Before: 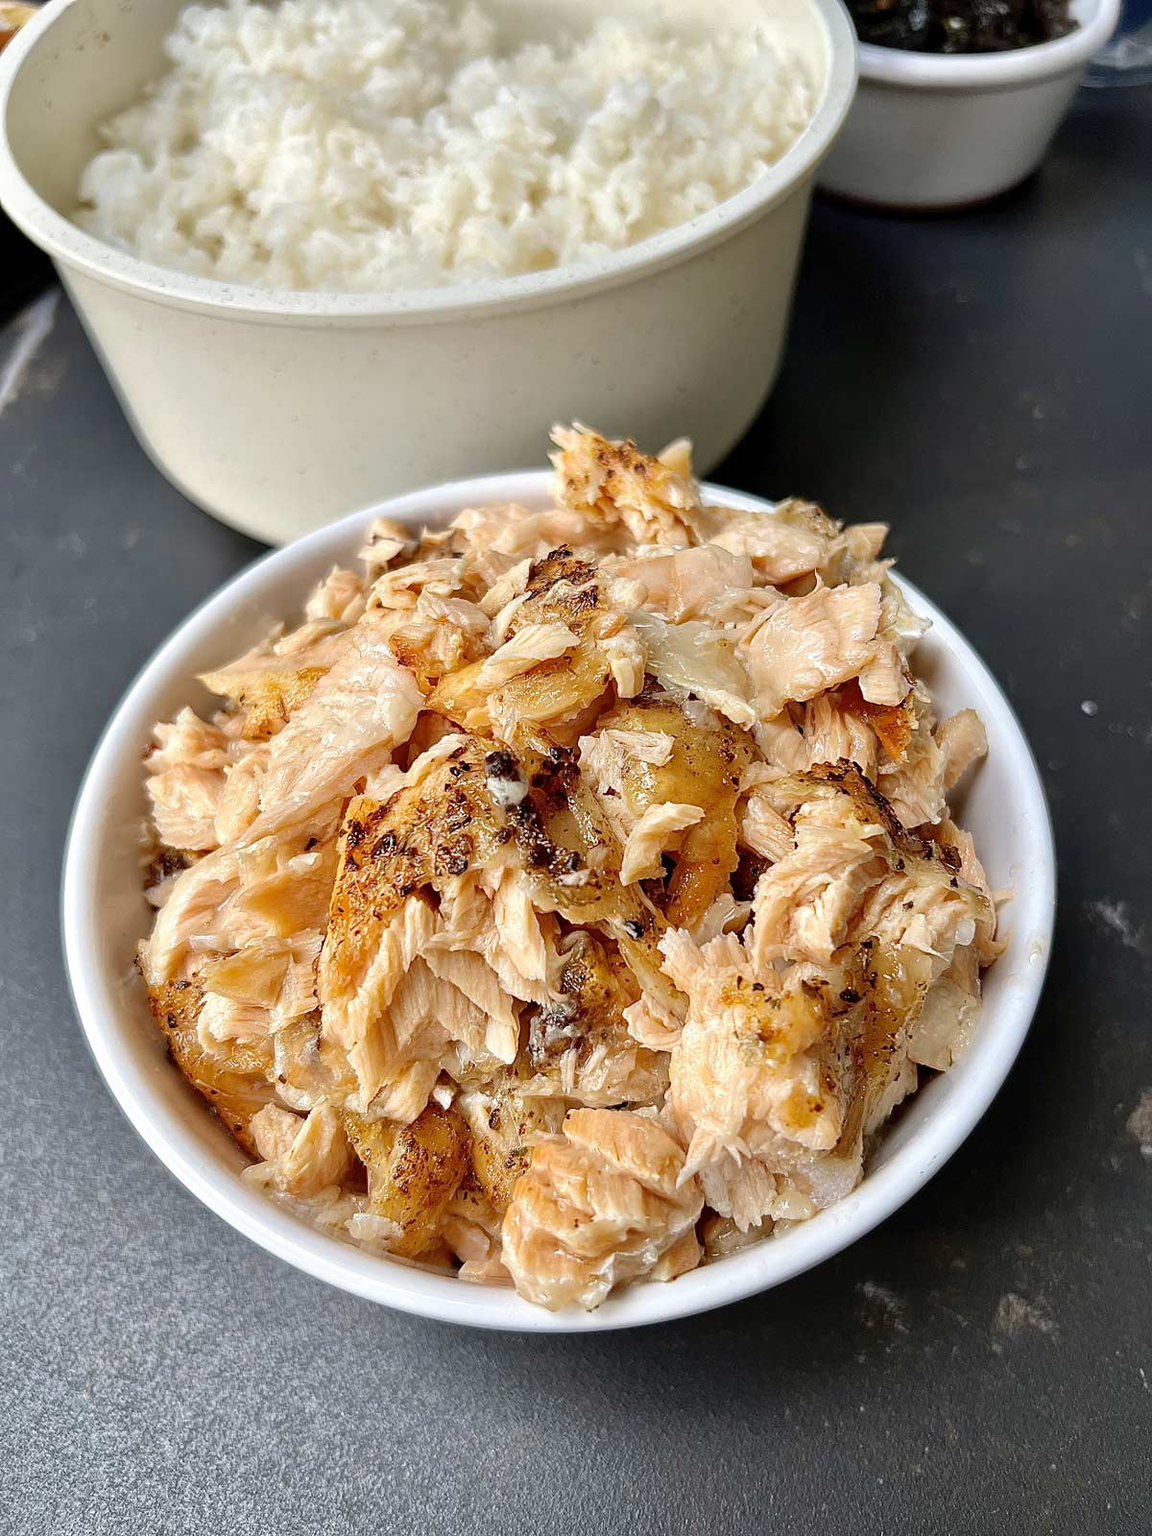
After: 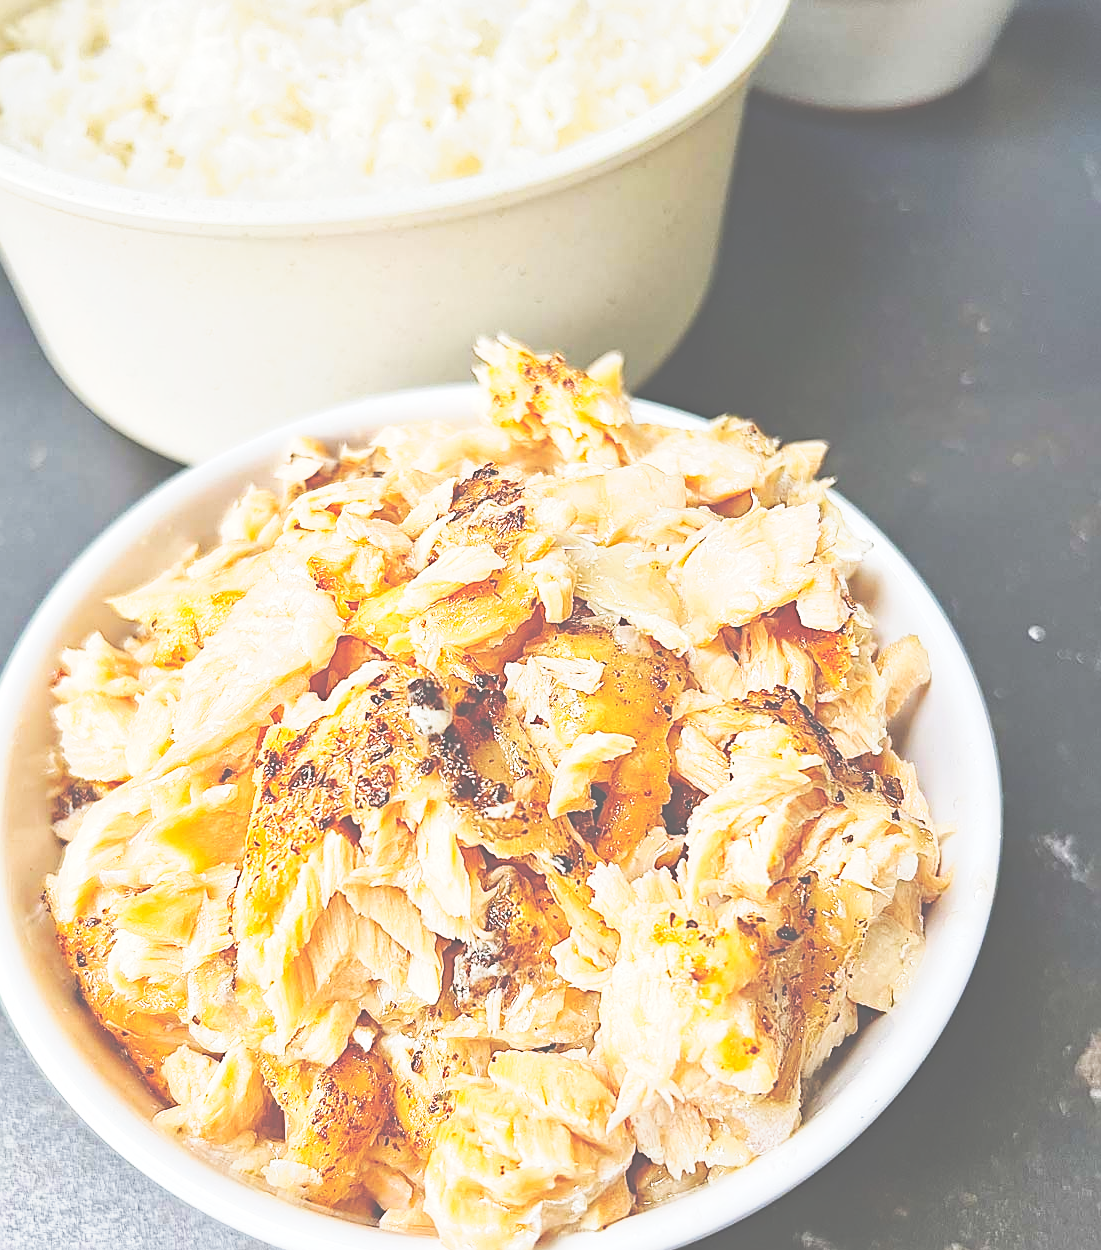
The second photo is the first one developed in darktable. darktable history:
crop: left 8.232%, top 6.528%, bottom 15.315%
exposure: black level correction -0.071, exposure 0.501 EV, compensate highlight preservation false
sharpen: on, module defaults
color balance rgb: perceptual saturation grading › global saturation 25.468%, contrast 5.024%
tone curve: curves: ch0 [(0, 0) (0.131, 0.094) (0.326, 0.386) (0.481, 0.623) (0.593, 0.764) (0.812, 0.933) (1, 0.974)]; ch1 [(0, 0) (0.366, 0.367) (0.475, 0.453) (0.494, 0.493) (0.504, 0.497) (0.553, 0.584) (1, 1)]; ch2 [(0, 0) (0.333, 0.346) (0.375, 0.375) (0.424, 0.43) (0.476, 0.492) (0.502, 0.503) (0.533, 0.556) (0.566, 0.599) (0.614, 0.653) (1, 1)], preserve colors none
tone equalizer: on, module defaults
haze removal: compatibility mode true, adaptive false
